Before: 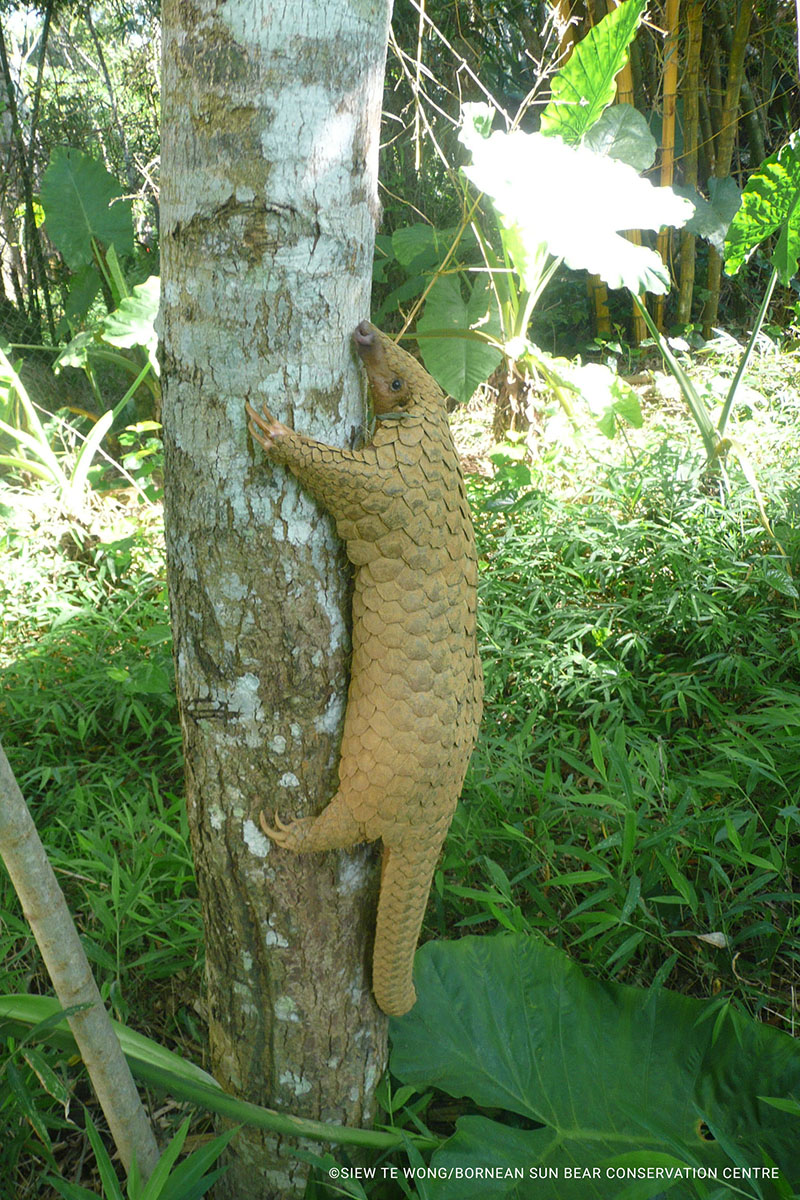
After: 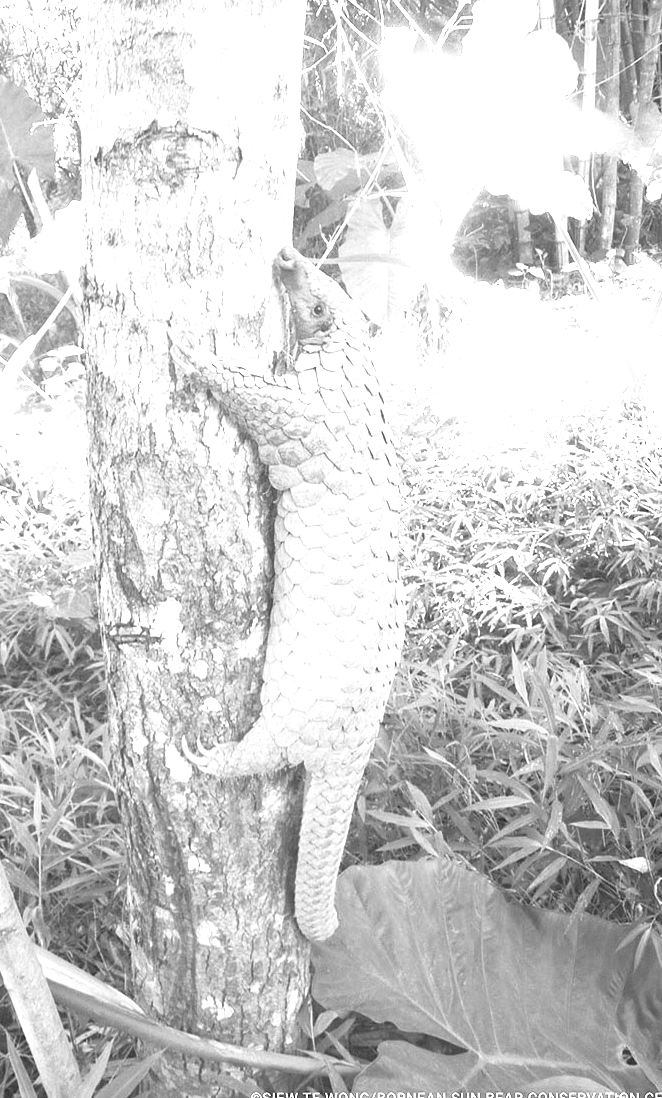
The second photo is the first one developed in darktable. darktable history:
color contrast: green-magenta contrast 0.3, blue-yellow contrast 0.15
crop: left 9.807%, top 6.259%, right 7.334%, bottom 2.177%
contrast brightness saturation: contrast 0.53, brightness 0.47, saturation -1
levels: levels [0.008, 0.318, 0.836]
white balance: red 1.138, green 0.996, blue 0.812
